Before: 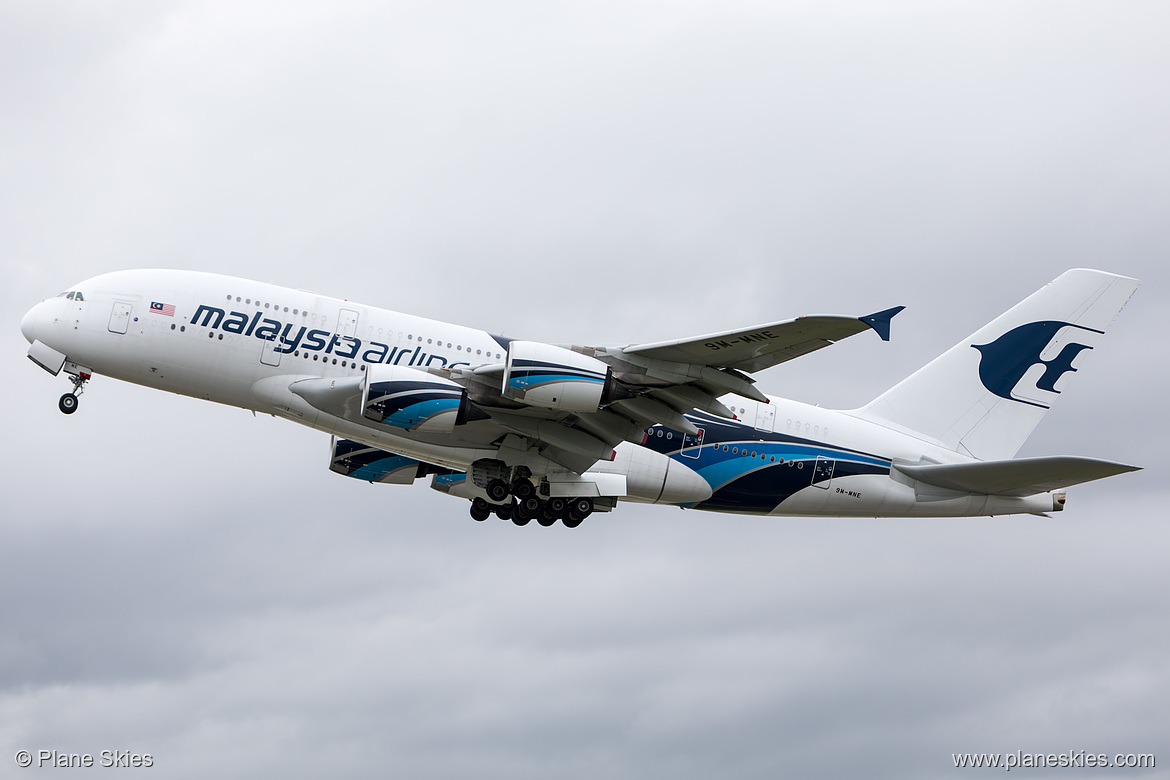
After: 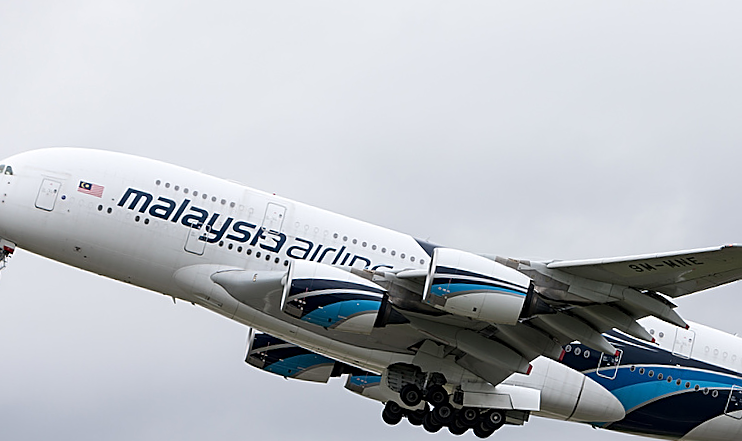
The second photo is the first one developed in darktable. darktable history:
crop and rotate: angle -4.36°, left 1.997%, top 7.047%, right 27.509%, bottom 30.129%
sharpen: on, module defaults
